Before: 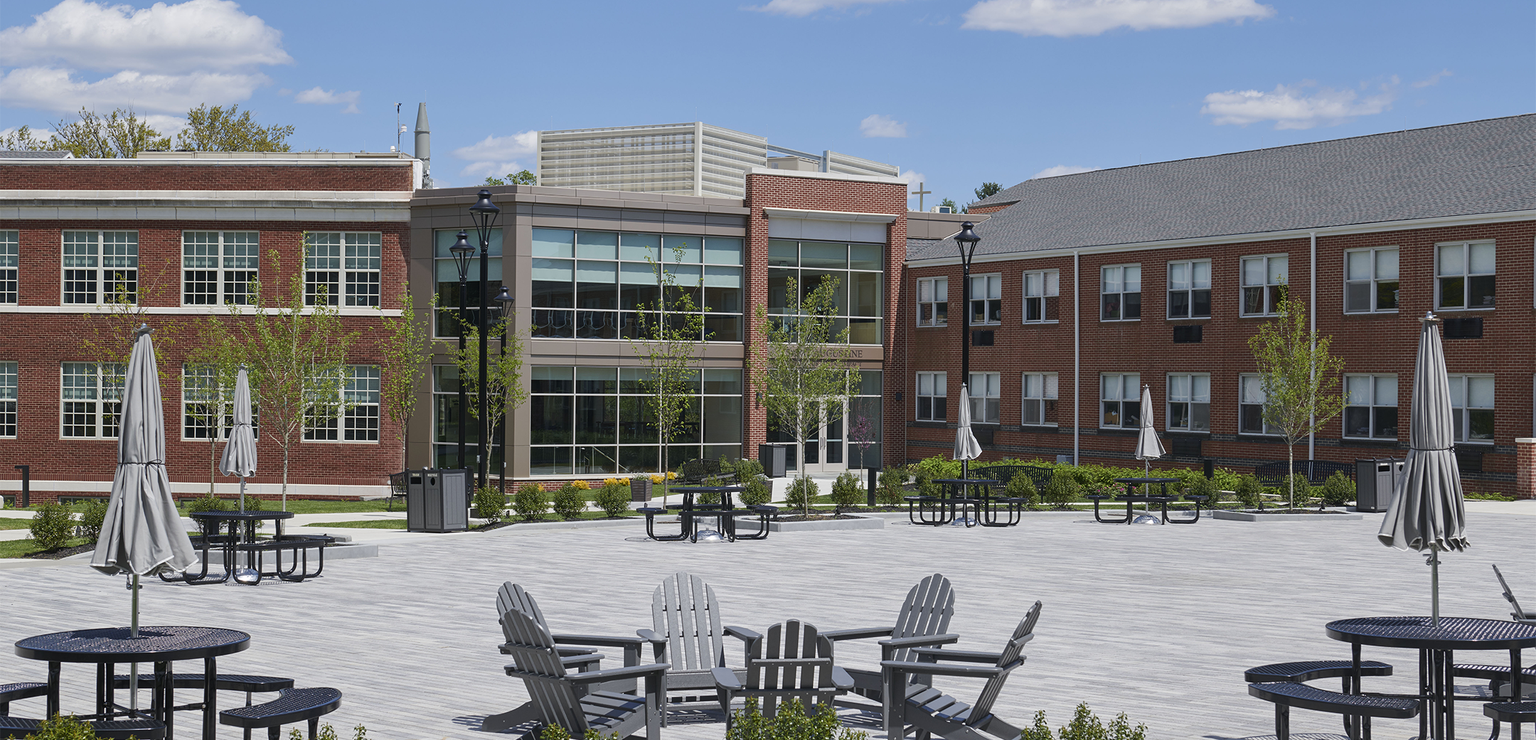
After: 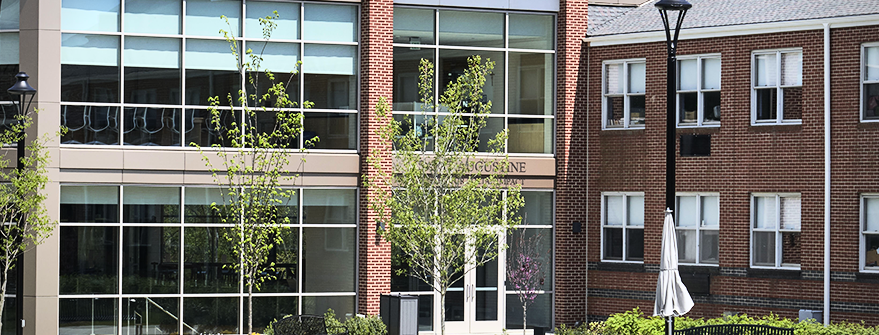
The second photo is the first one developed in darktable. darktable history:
crop: left 31.82%, top 31.797%, right 27.456%, bottom 35.916%
base curve: curves: ch0 [(0, 0) (0.007, 0.004) (0.027, 0.03) (0.046, 0.07) (0.207, 0.54) (0.442, 0.872) (0.673, 0.972) (1, 1)]
vignetting: fall-off start 88.74%, fall-off radius 44.41%, width/height ratio 1.156
contrast equalizer: y [[0.5, 0.501, 0.532, 0.538, 0.54, 0.541], [0.5 ×6], [0.5 ×6], [0 ×6], [0 ×6]], mix 0.148
